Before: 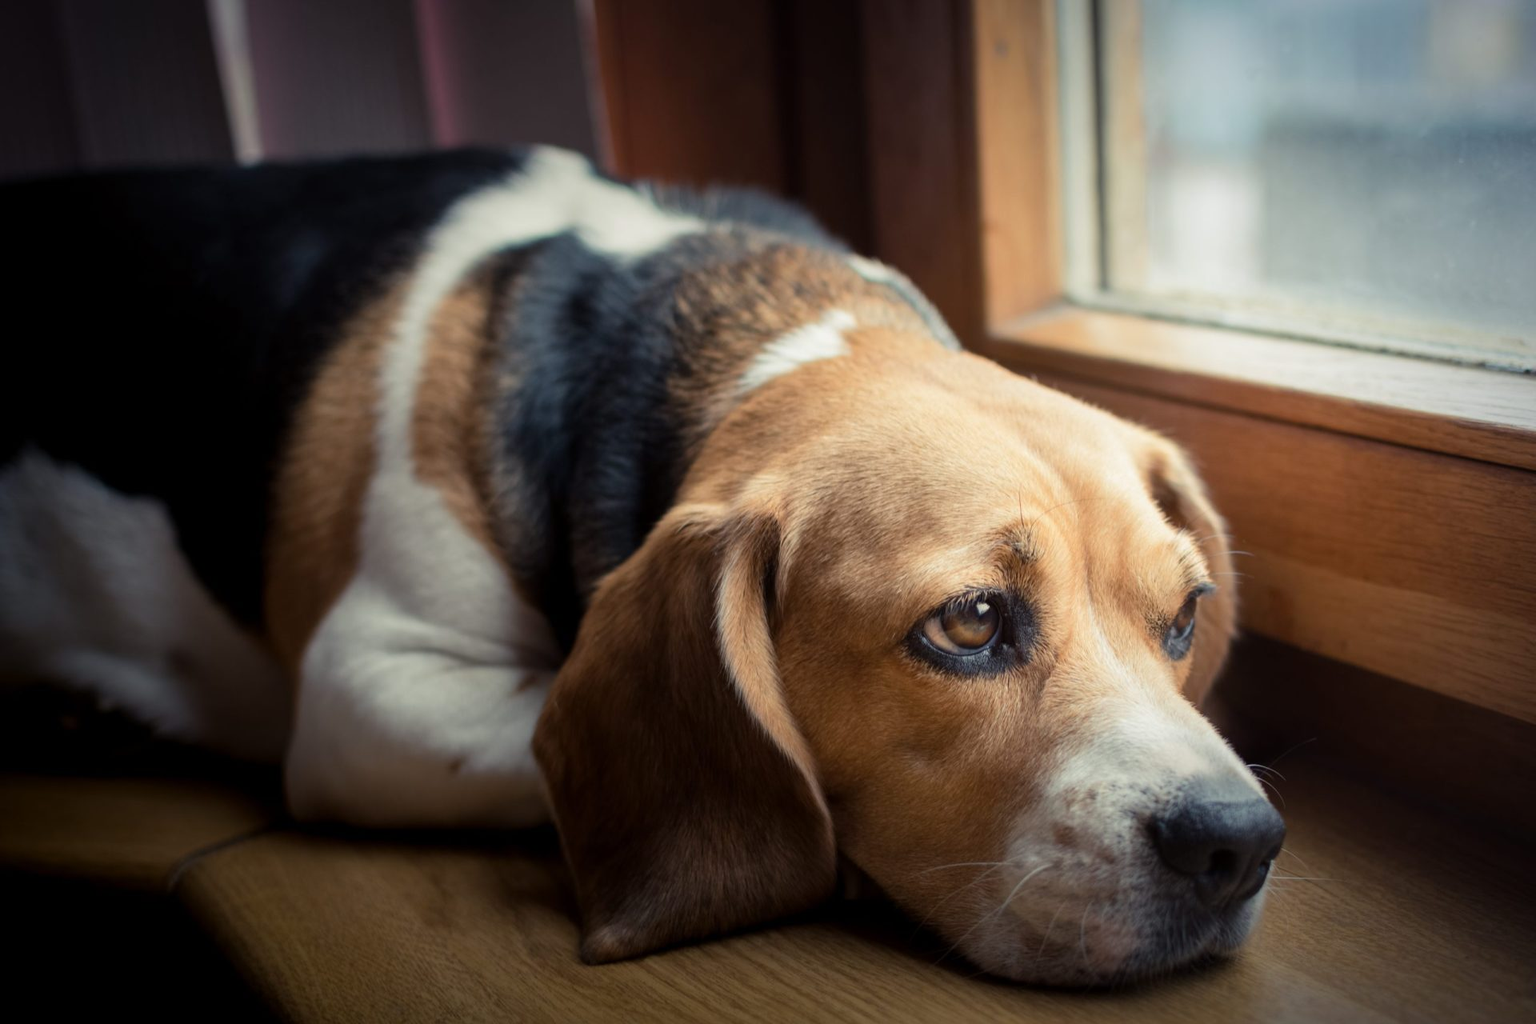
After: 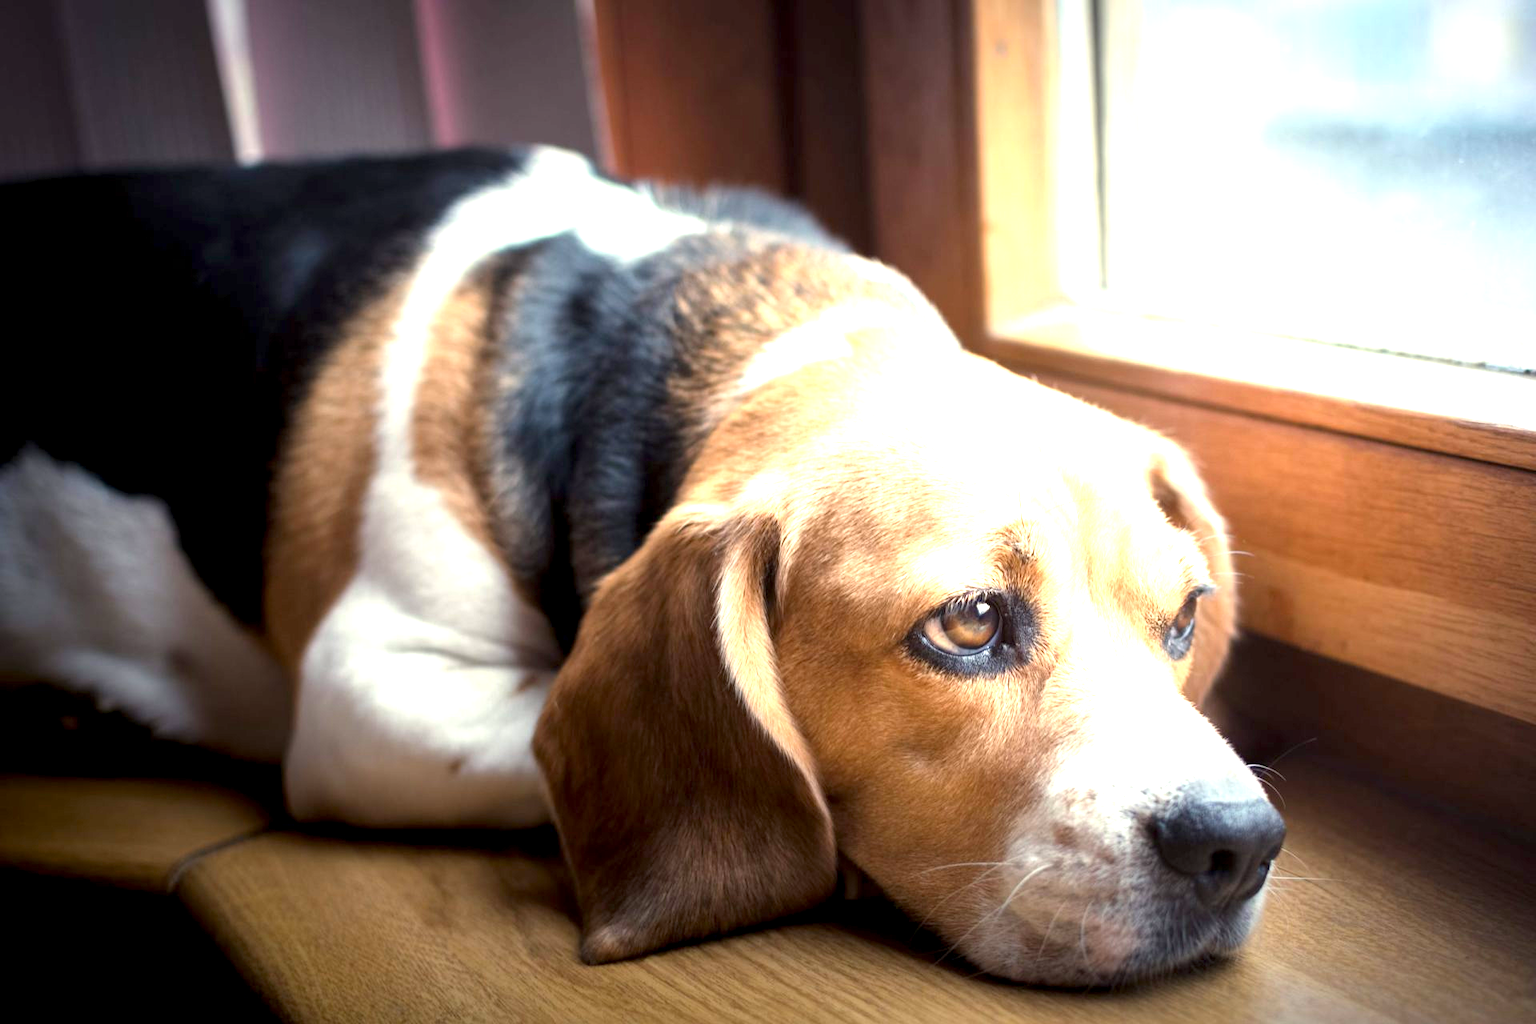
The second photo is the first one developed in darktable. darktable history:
exposure: black level correction 0.001, exposure 1.807 EV, compensate highlight preservation false
